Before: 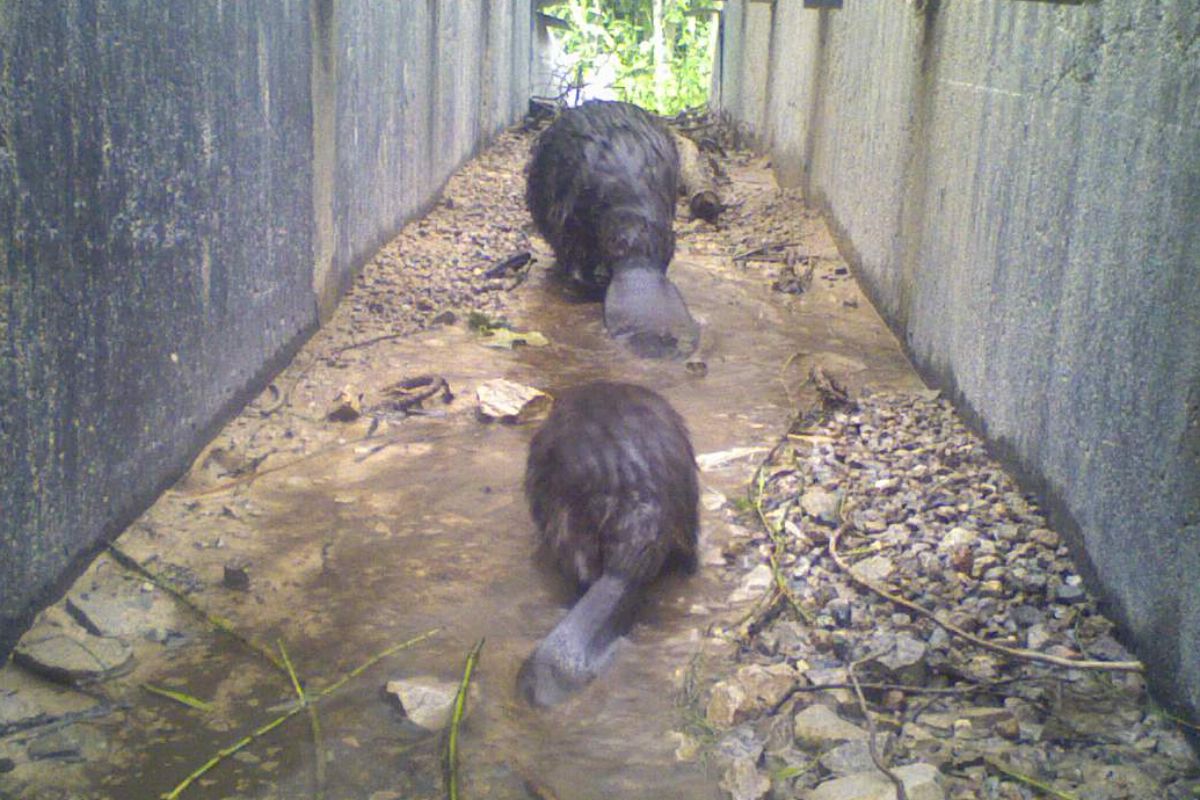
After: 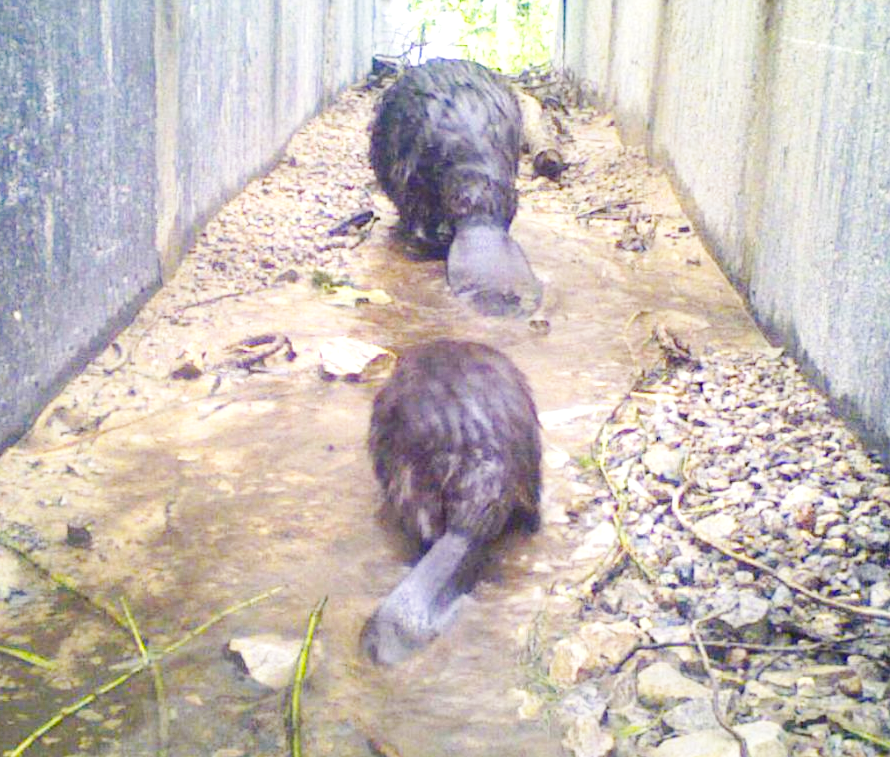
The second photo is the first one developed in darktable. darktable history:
exposure: black level correction 0, exposure 0.7 EV, compensate exposure bias true, compensate highlight preservation false
crop and rotate: left 13.15%, top 5.251%, right 12.609%
haze removal: adaptive false
base curve: curves: ch0 [(0, 0) (0.032, 0.025) (0.121, 0.166) (0.206, 0.329) (0.605, 0.79) (1, 1)], preserve colors none
